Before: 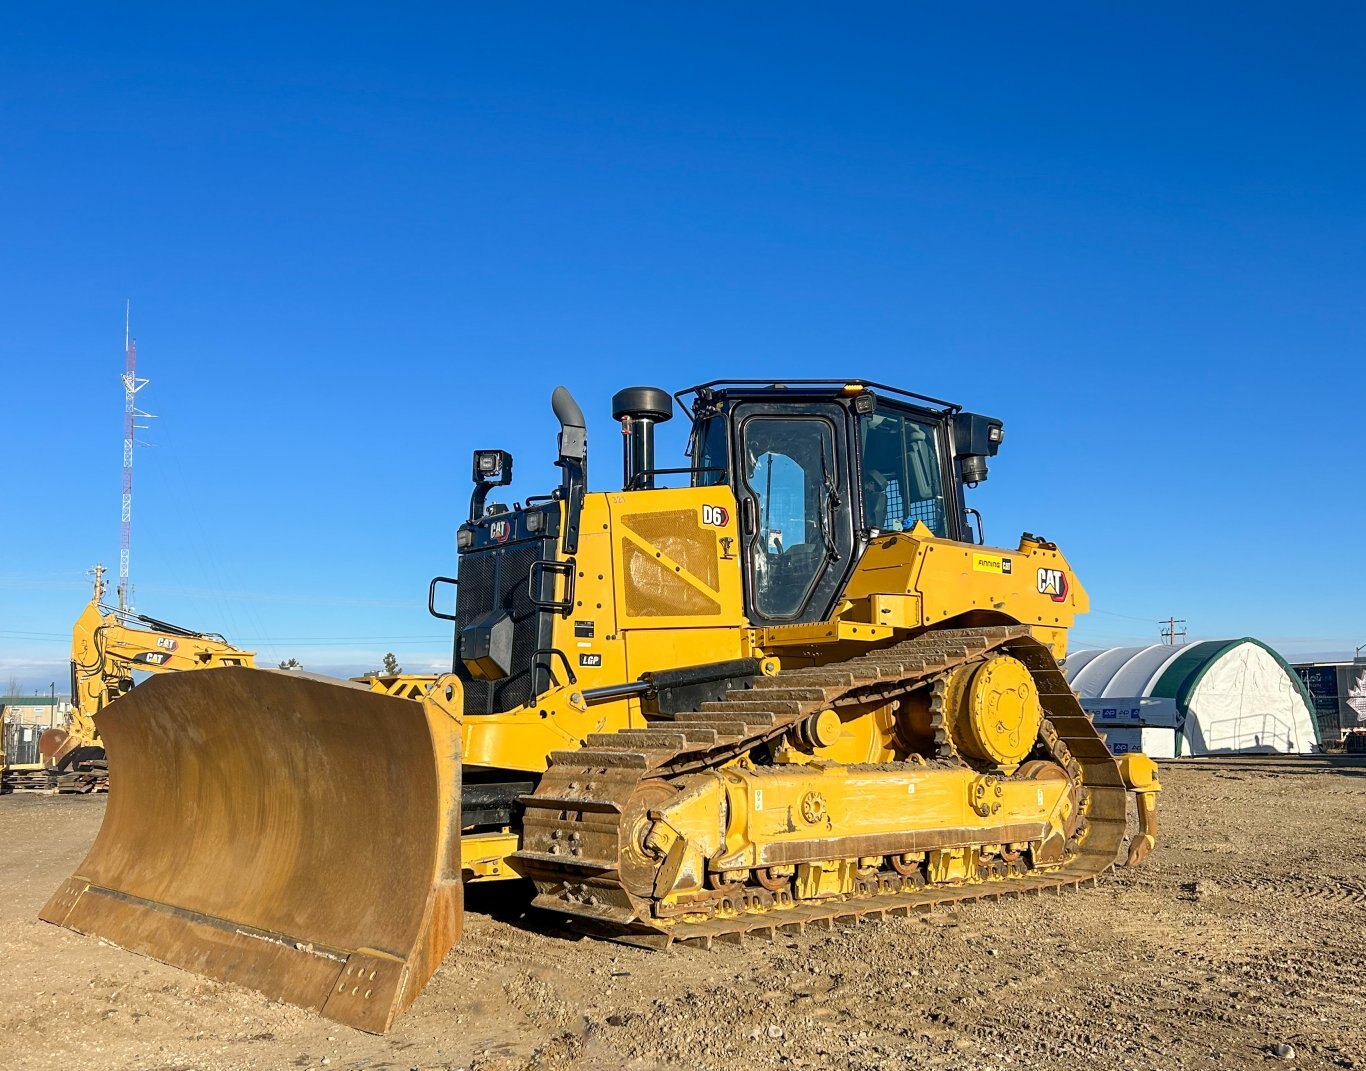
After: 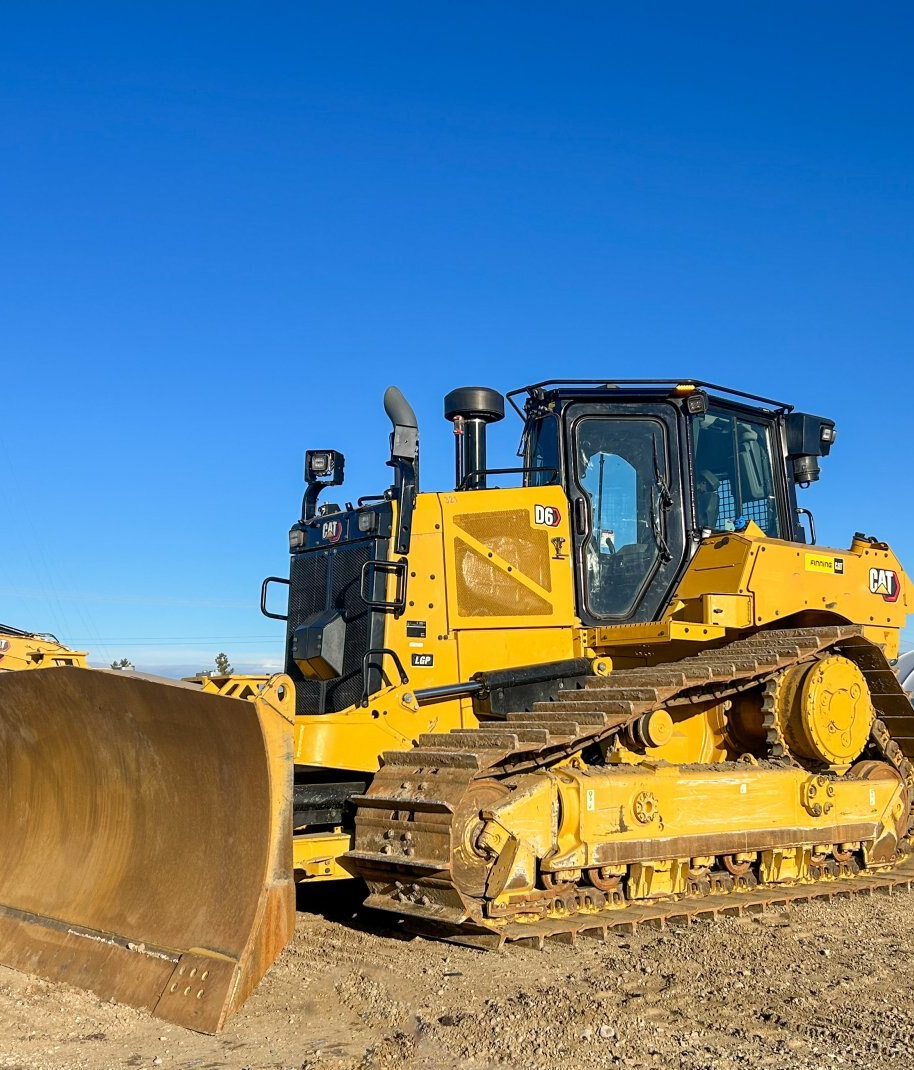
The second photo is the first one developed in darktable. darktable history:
crop and rotate: left 12.309%, right 20.774%
